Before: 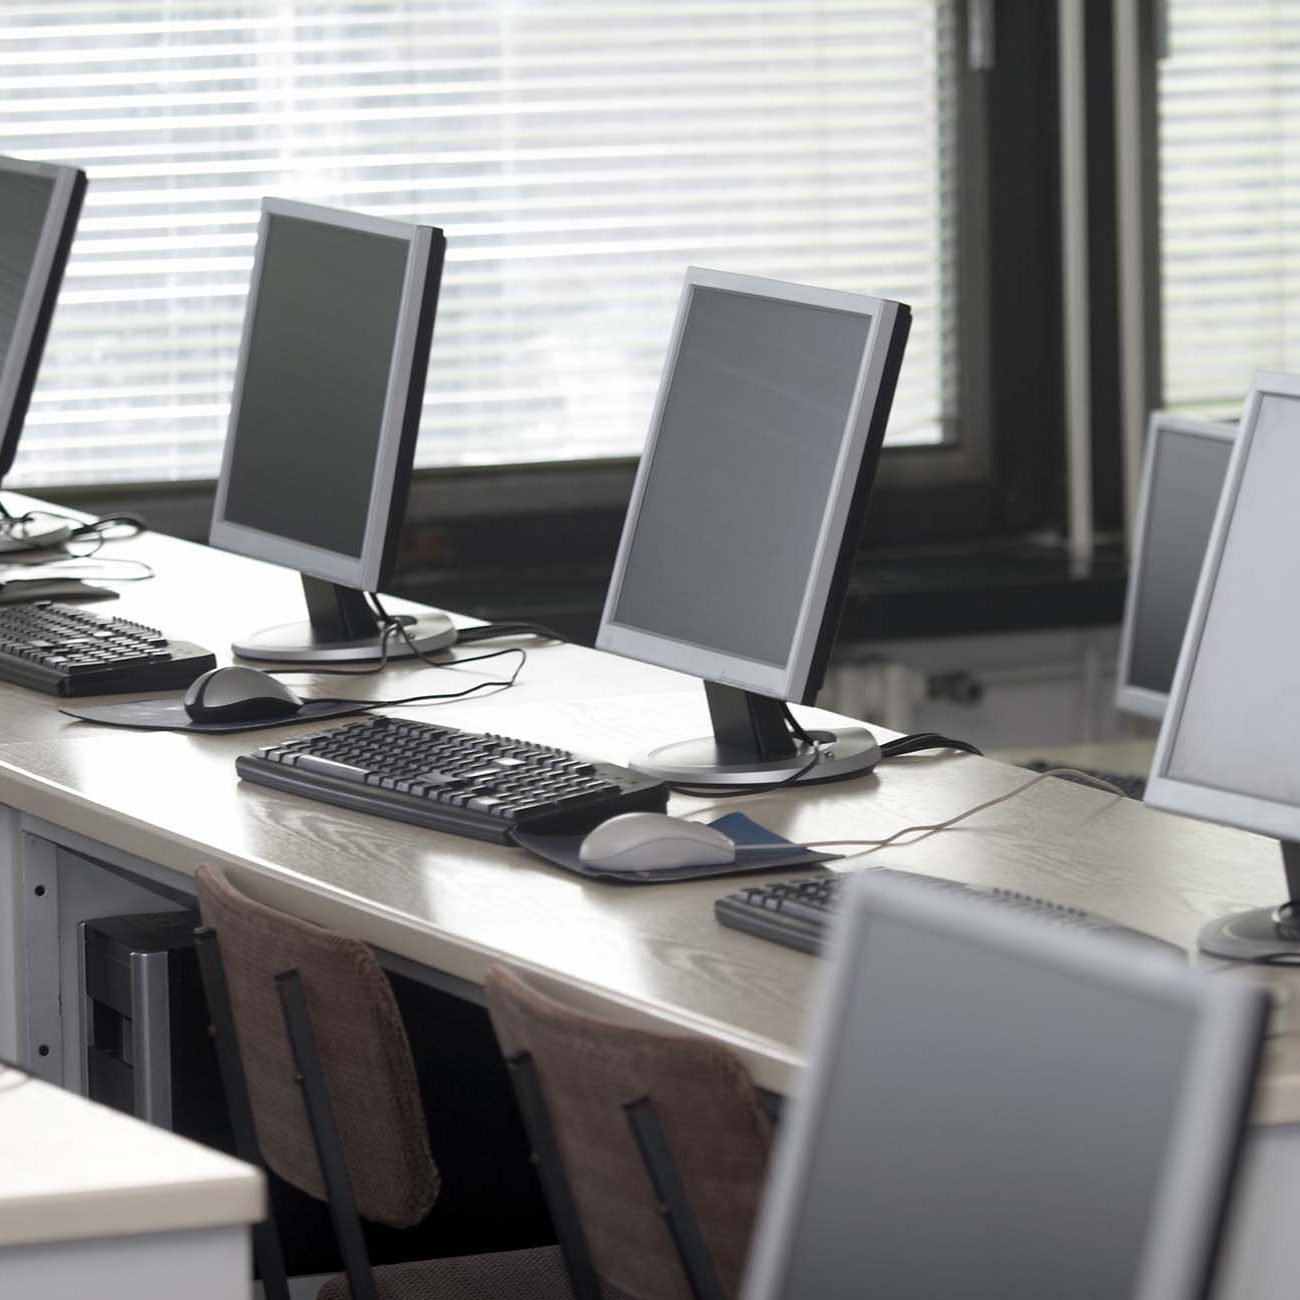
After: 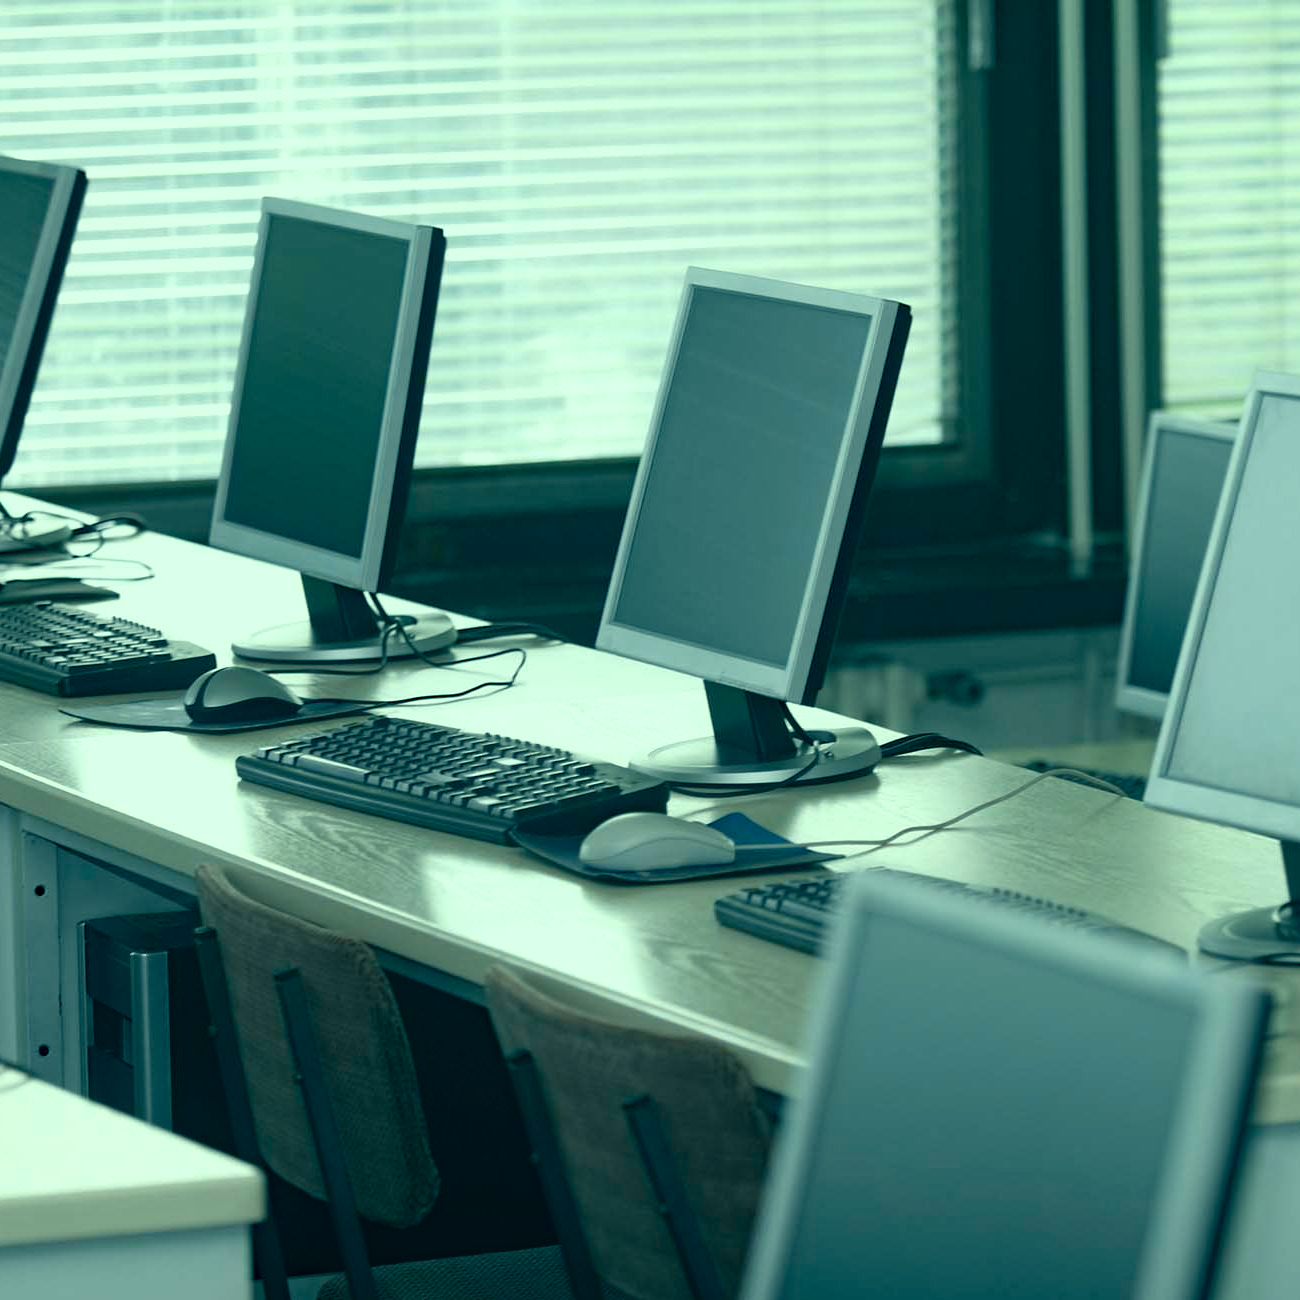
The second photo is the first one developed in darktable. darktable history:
haze removal: compatibility mode true, adaptive false
color correction: highlights a* -20.08, highlights b* 9.8, shadows a* -20.4, shadows b* -10.76
